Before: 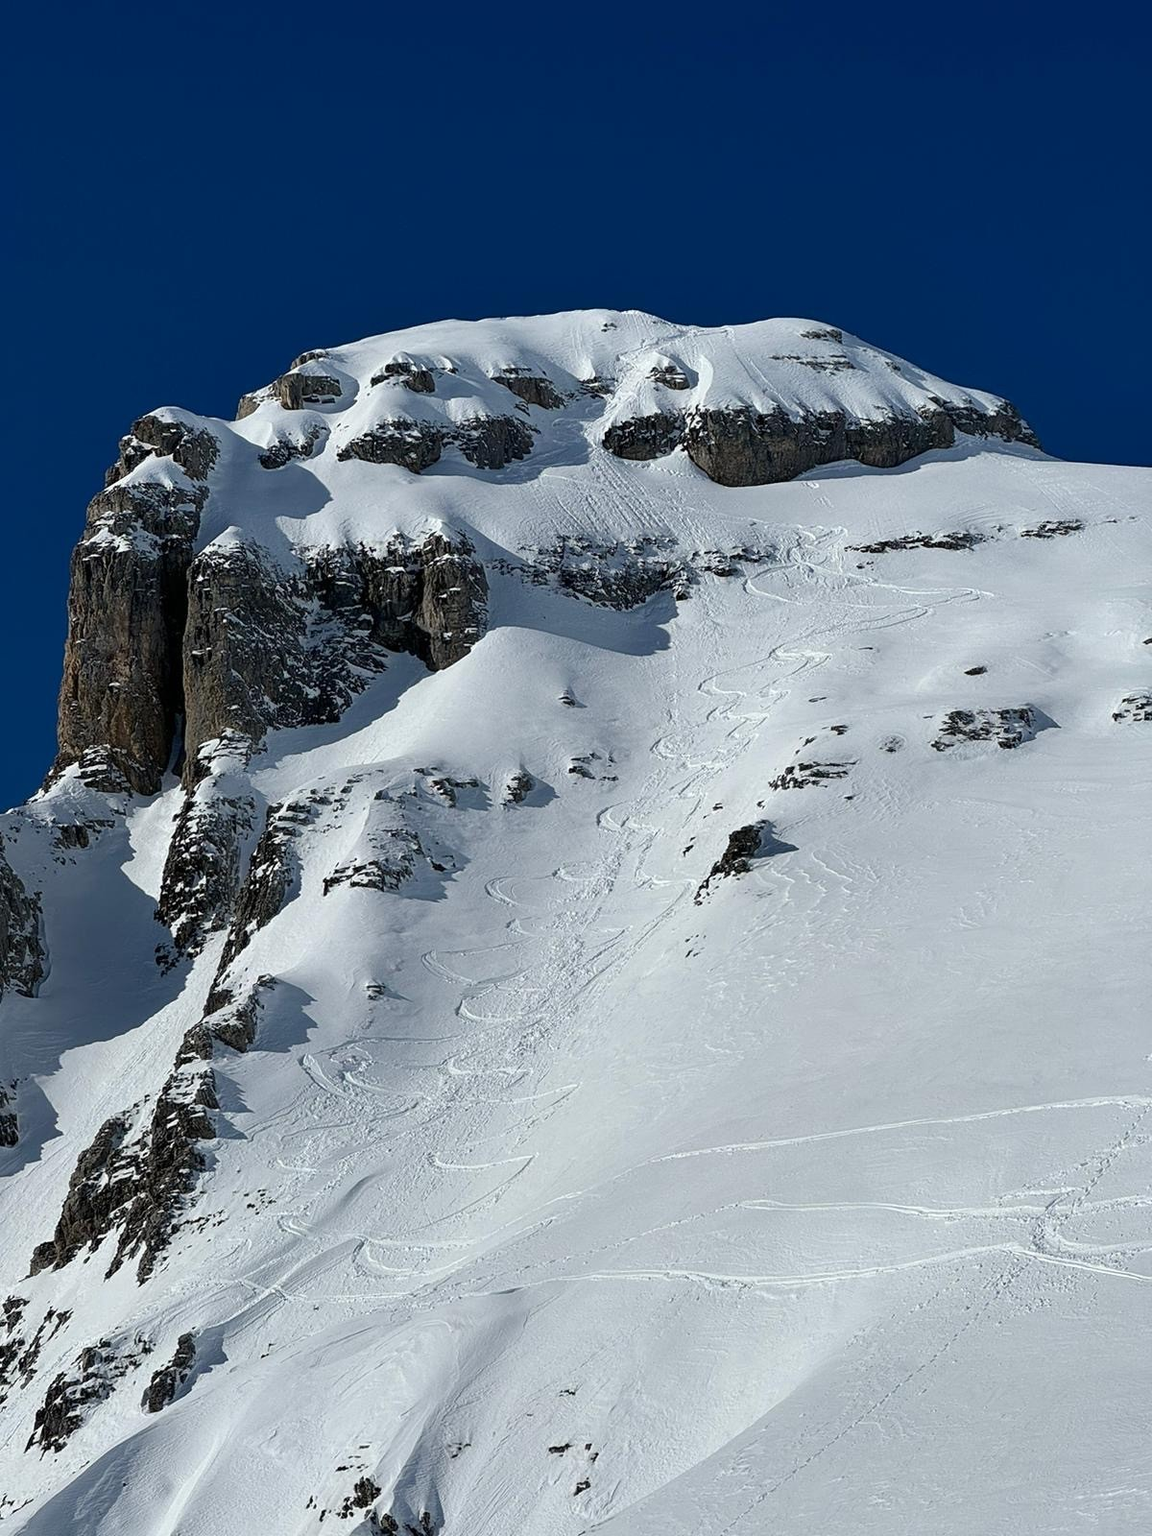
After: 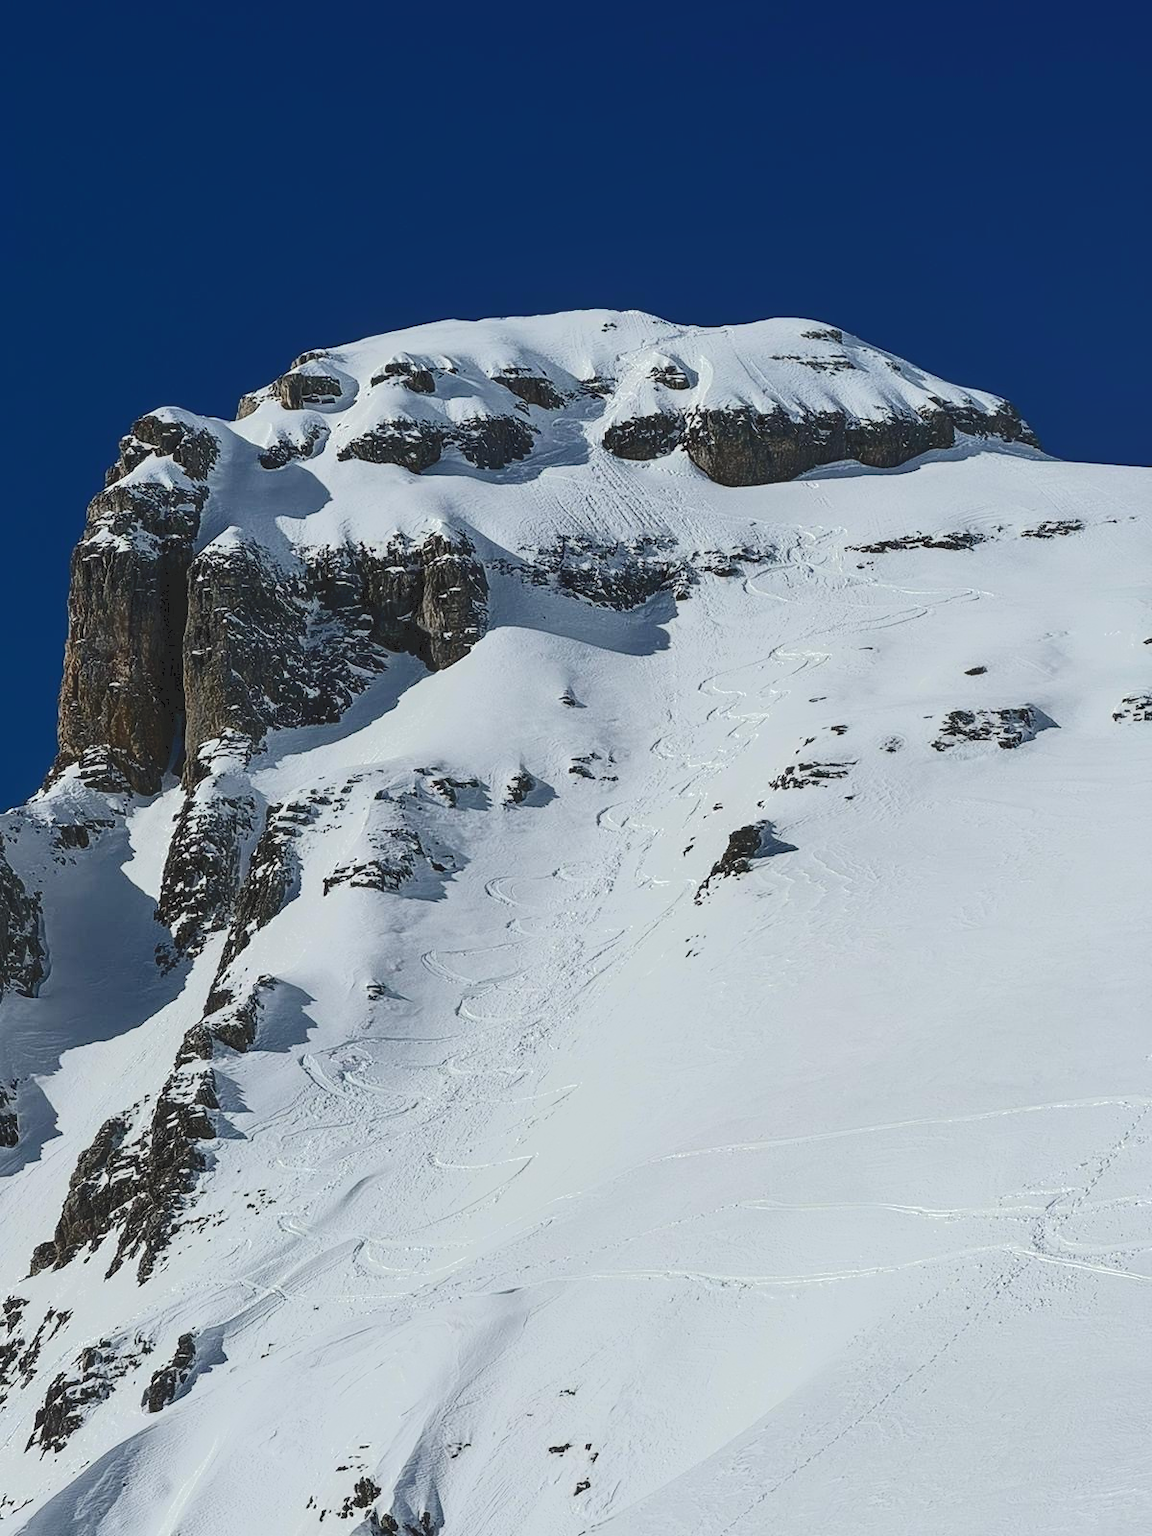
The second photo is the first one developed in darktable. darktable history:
tone curve: curves: ch0 [(0, 0) (0.003, 0.108) (0.011, 0.113) (0.025, 0.113) (0.044, 0.121) (0.069, 0.132) (0.1, 0.145) (0.136, 0.158) (0.177, 0.182) (0.224, 0.215) (0.277, 0.27) (0.335, 0.341) (0.399, 0.424) (0.468, 0.528) (0.543, 0.622) (0.623, 0.721) (0.709, 0.79) (0.801, 0.846) (0.898, 0.871) (1, 1)], color space Lab, independent channels, preserve colors none
local contrast: detail 110%
